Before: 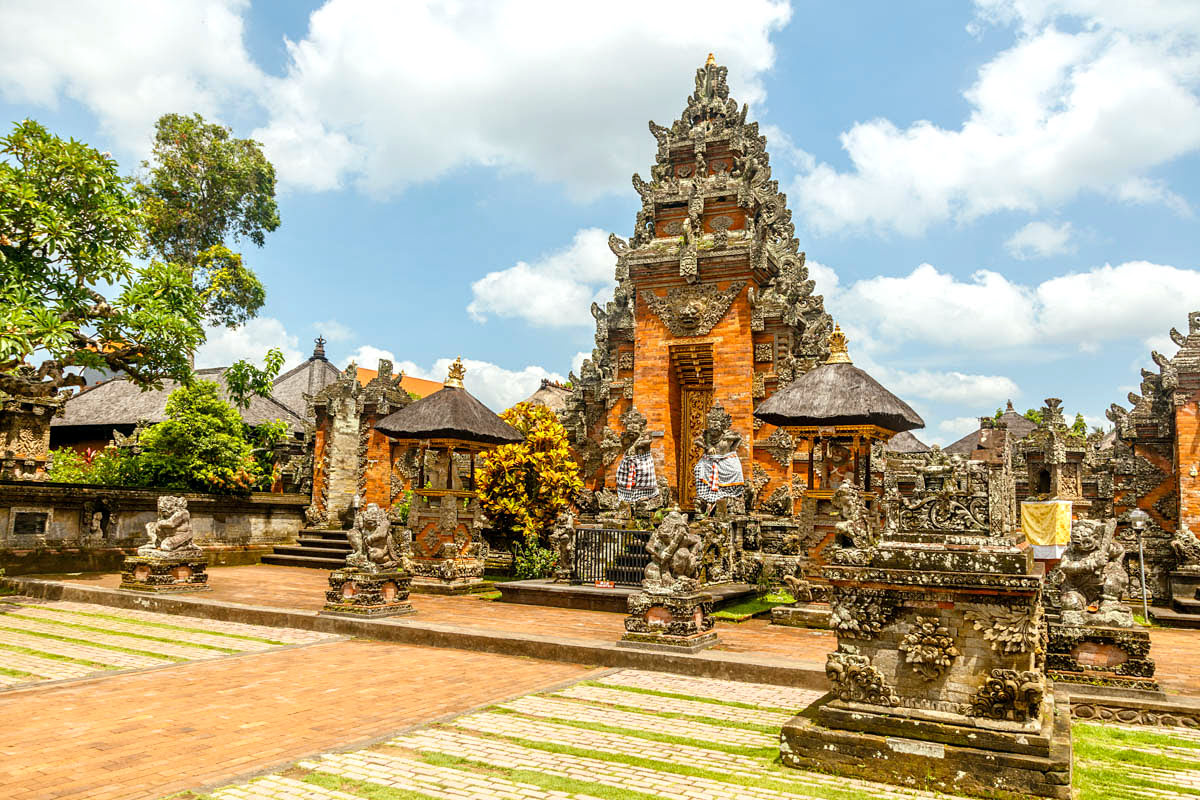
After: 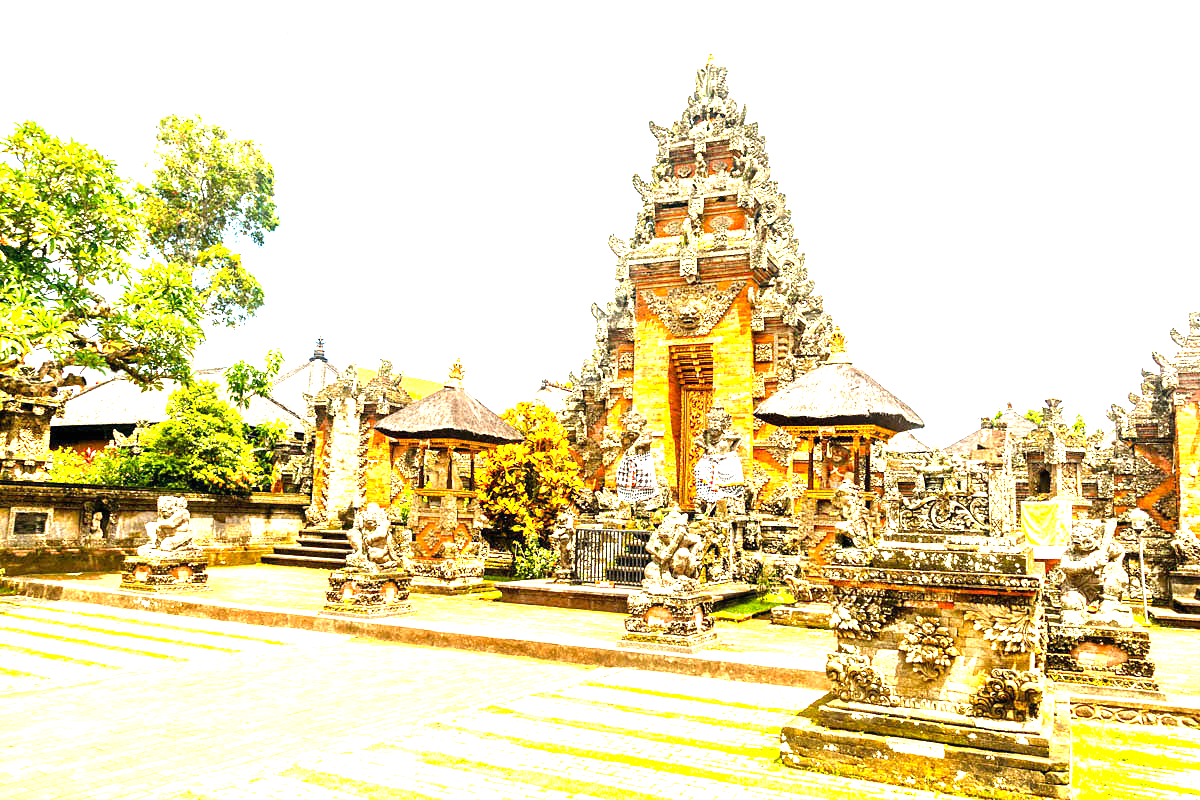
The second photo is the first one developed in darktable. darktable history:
levels: levels [0, 0.352, 0.703]
exposure: black level correction 0, exposure 0.899 EV, compensate highlight preservation false
